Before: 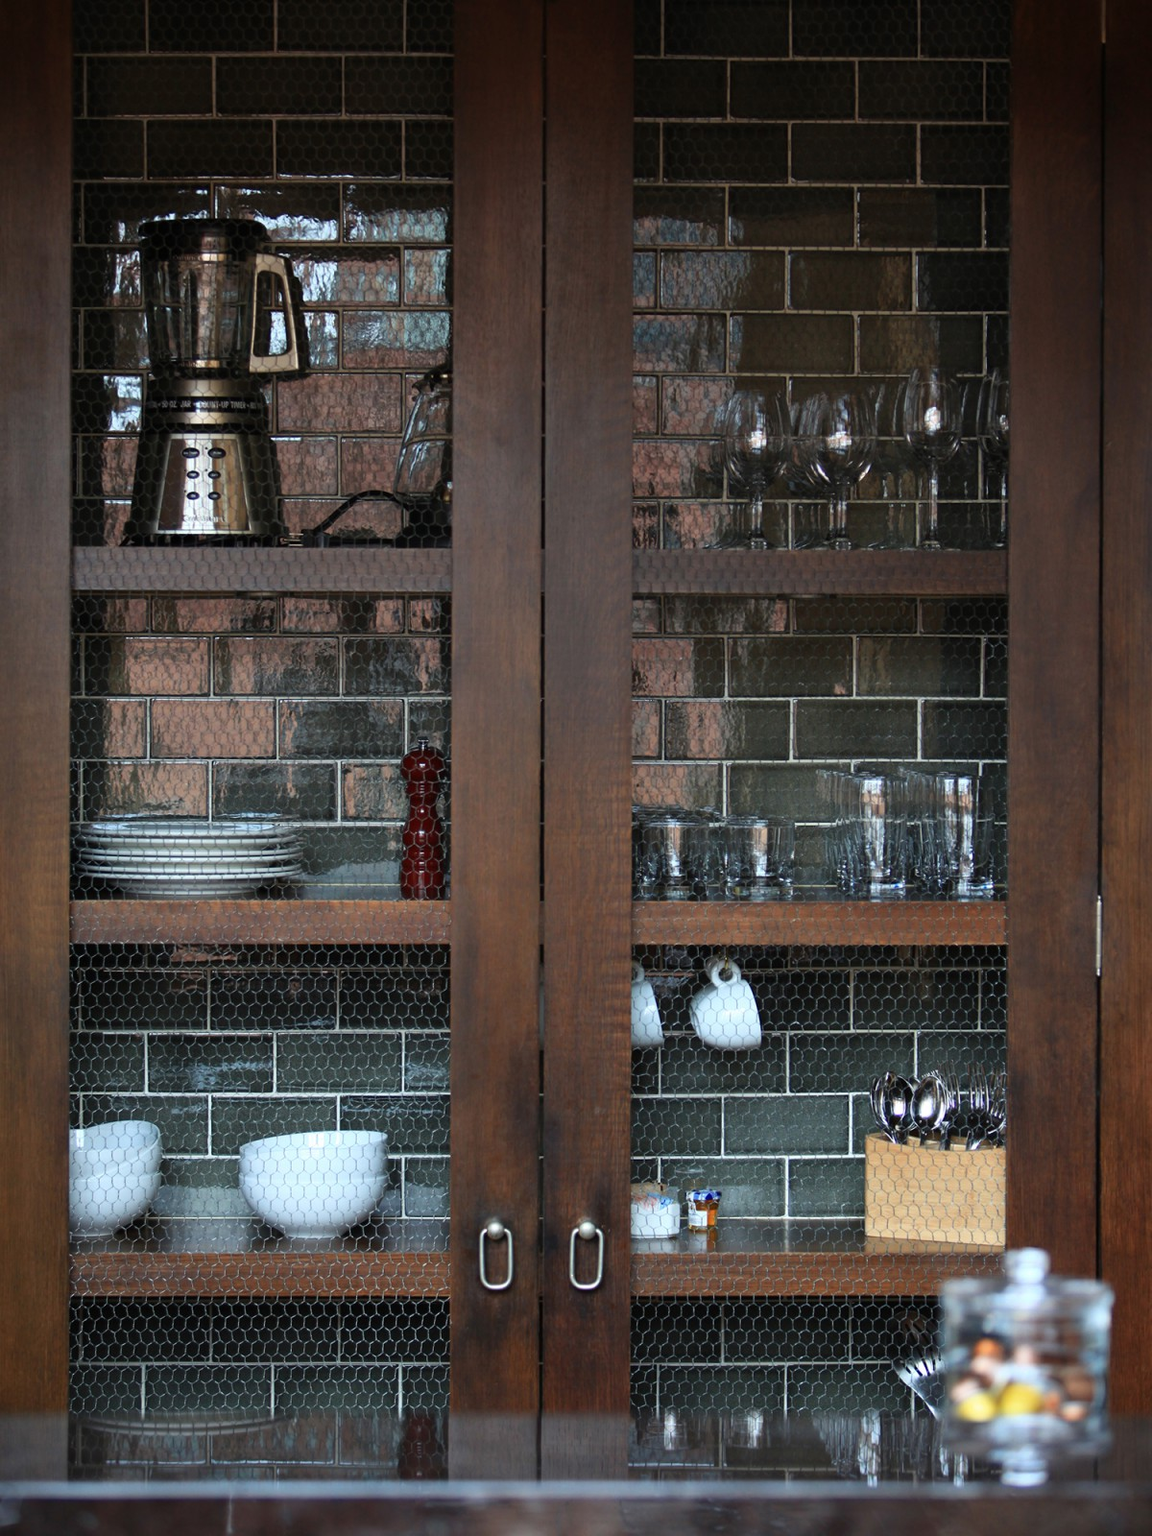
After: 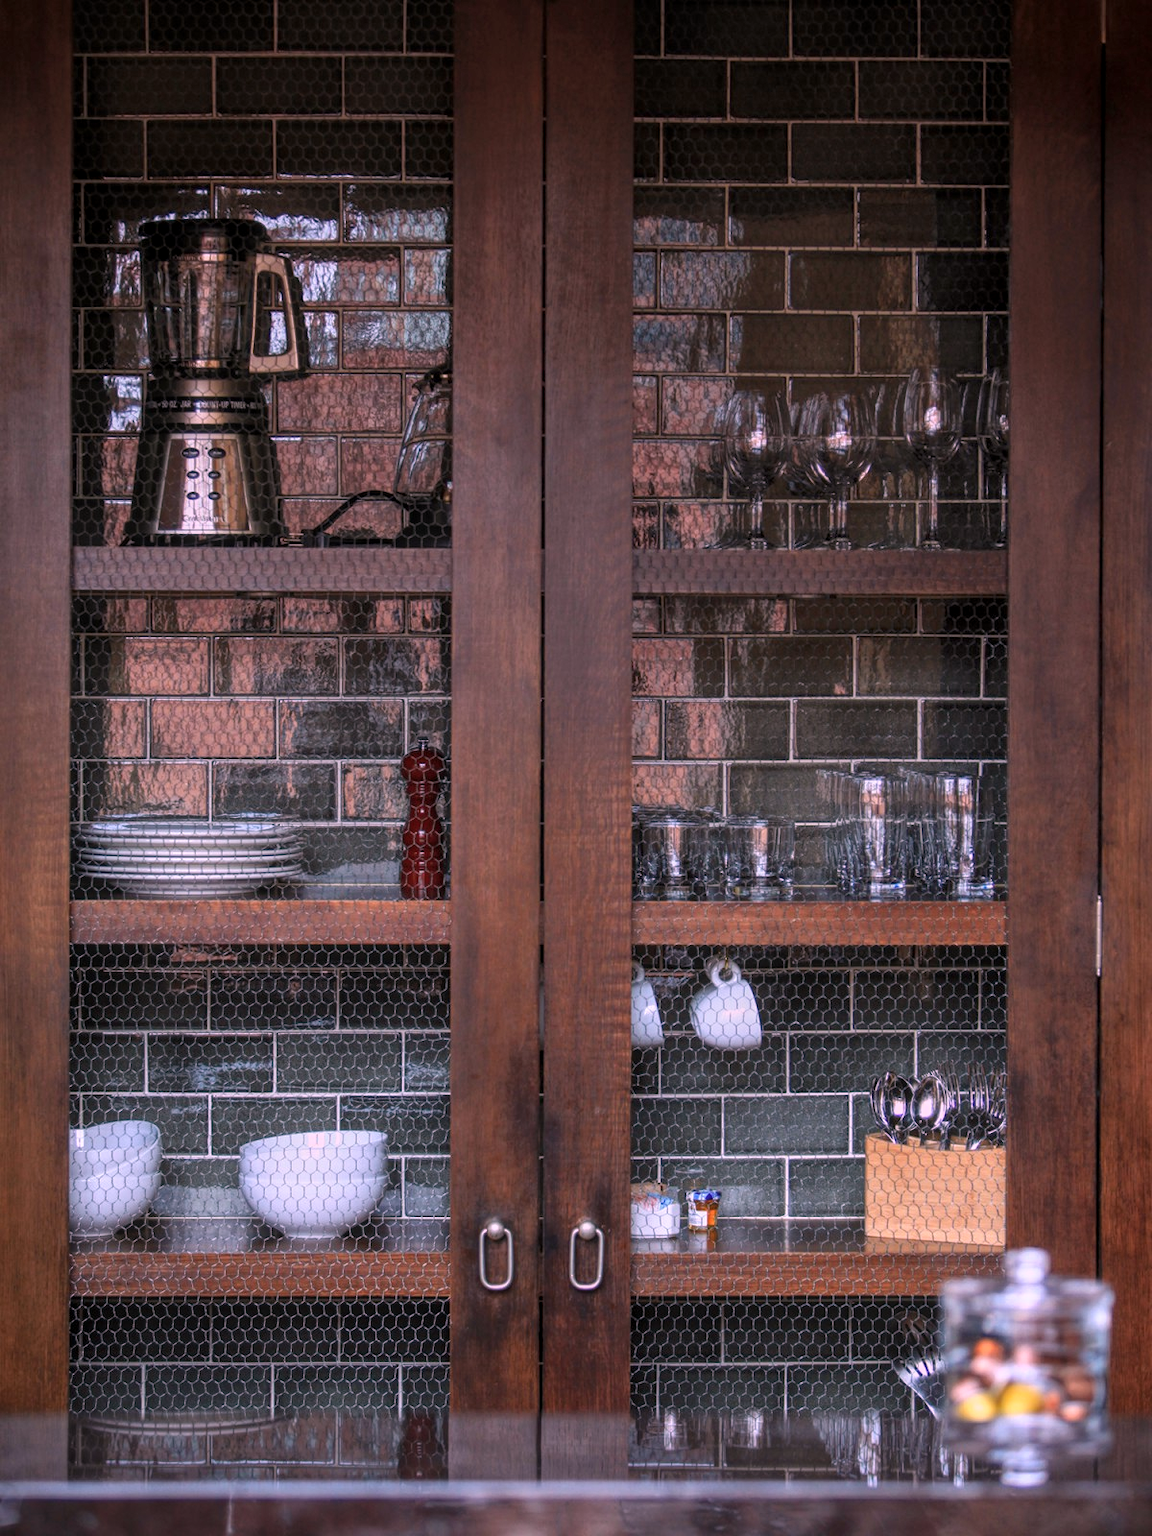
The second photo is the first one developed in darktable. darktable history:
tone equalizer: on, module defaults
local contrast: highlights 66%, shadows 33%, detail 166%, midtone range 0.2
white balance: red 1.188, blue 1.11
